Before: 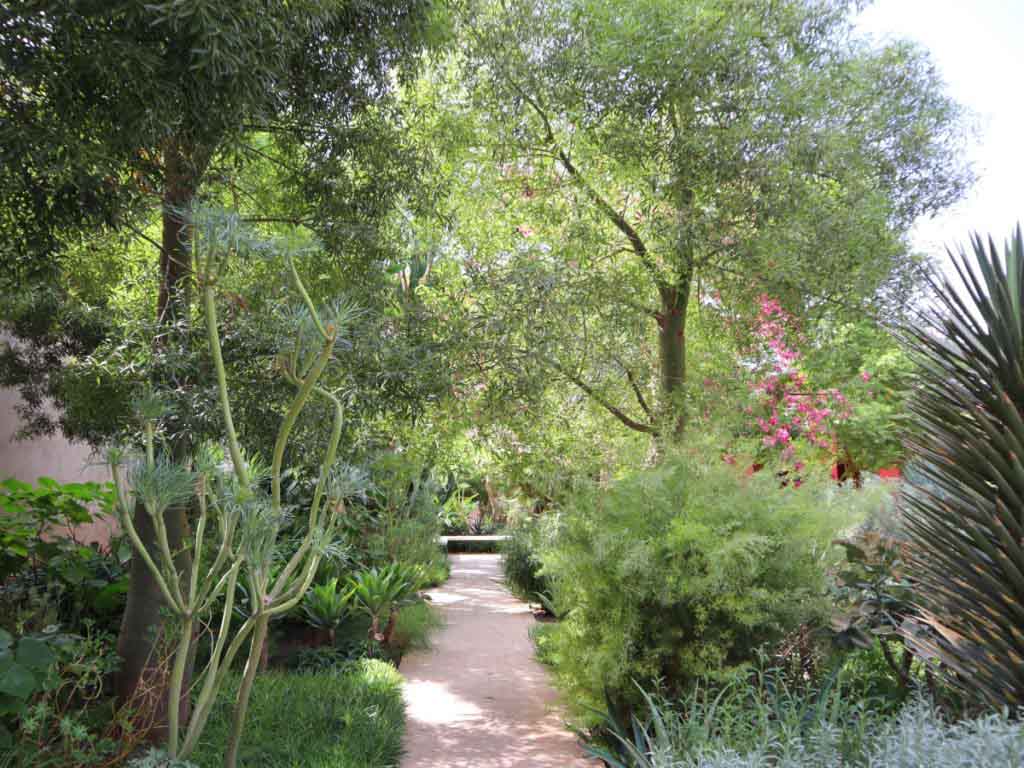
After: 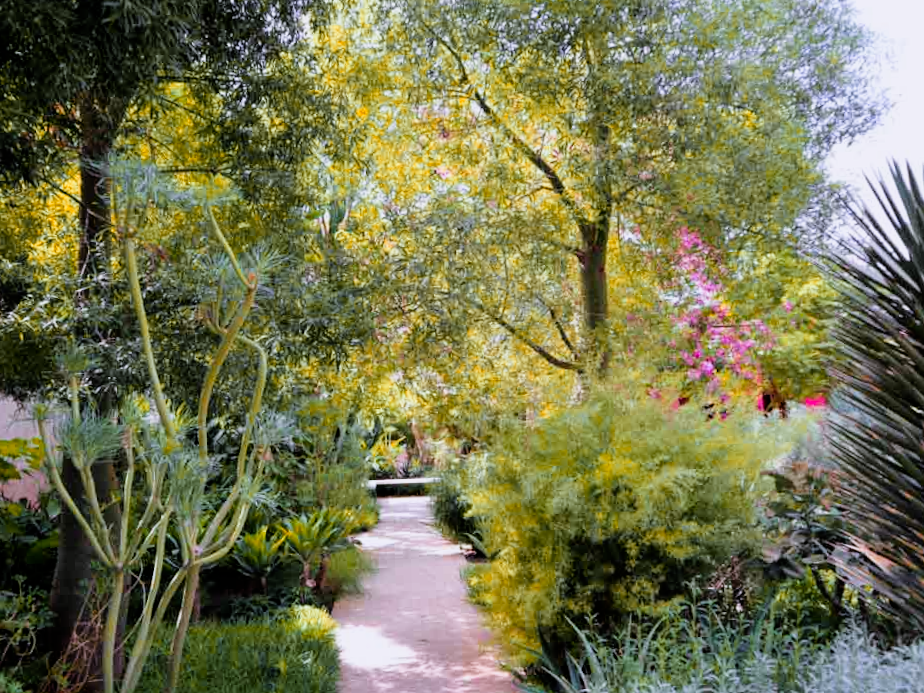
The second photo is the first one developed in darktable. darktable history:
crop and rotate: angle 1.96°, left 5.673%, top 5.673%
color zones: curves: ch1 [(0.24, 0.634) (0.75, 0.5)]; ch2 [(0.253, 0.437) (0.745, 0.491)], mix 102.12%
white balance: red 1.004, blue 1.096
filmic rgb: black relative exposure -5 EV, white relative exposure 3.2 EV, hardness 3.42, contrast 1.2, highlights saturation mix -50%
